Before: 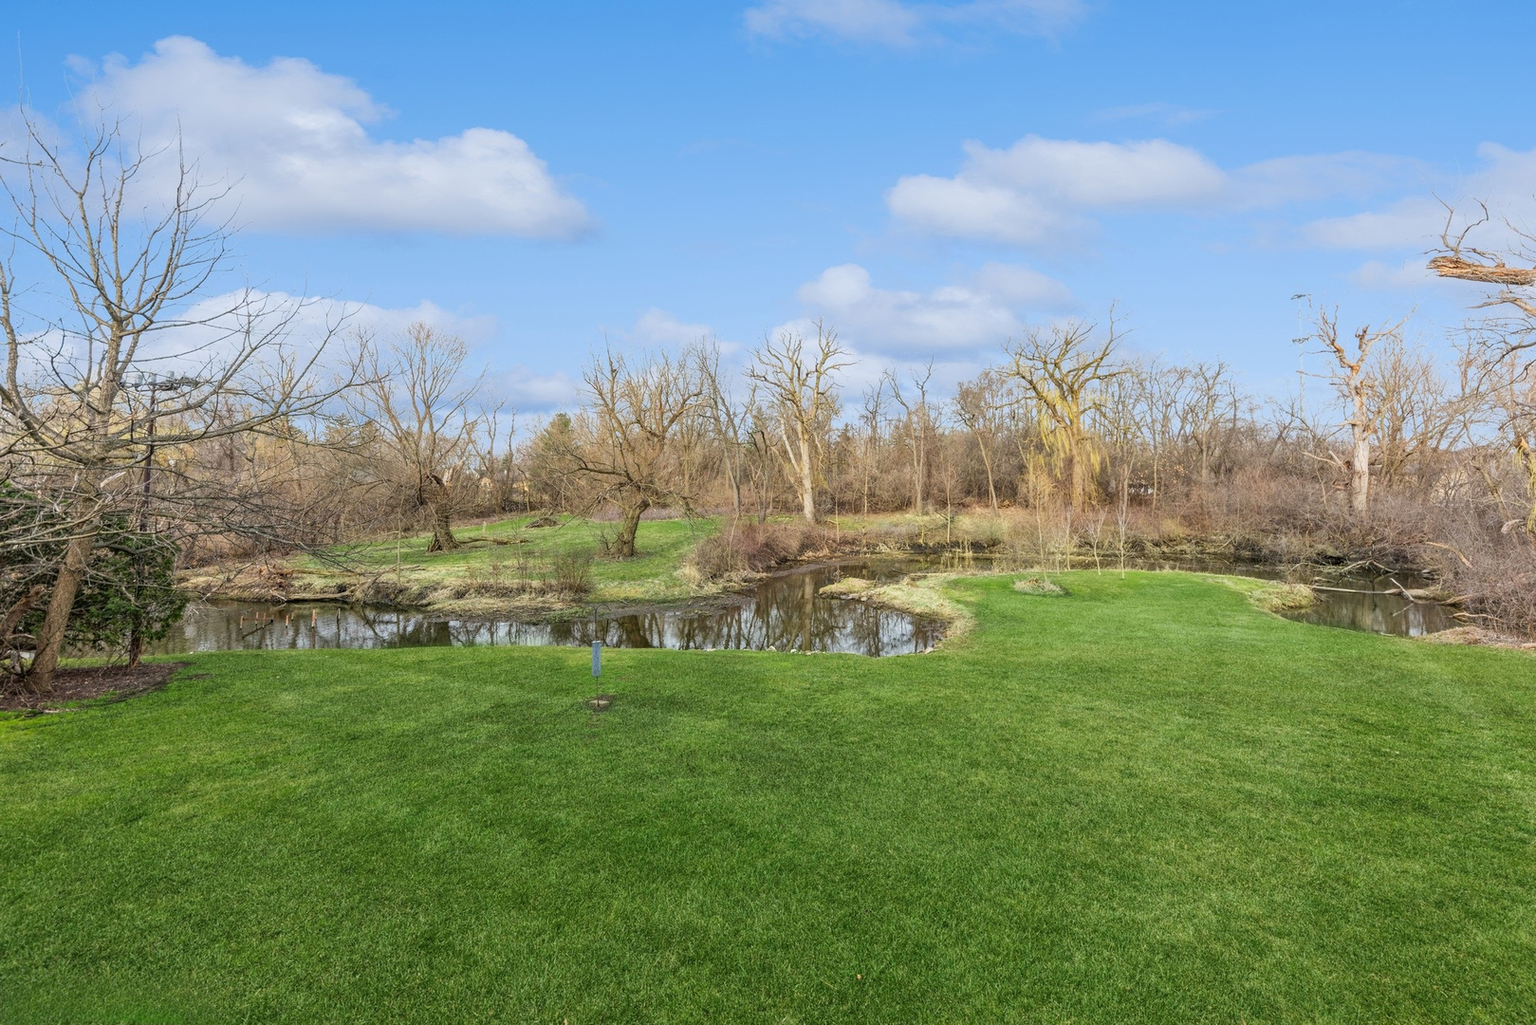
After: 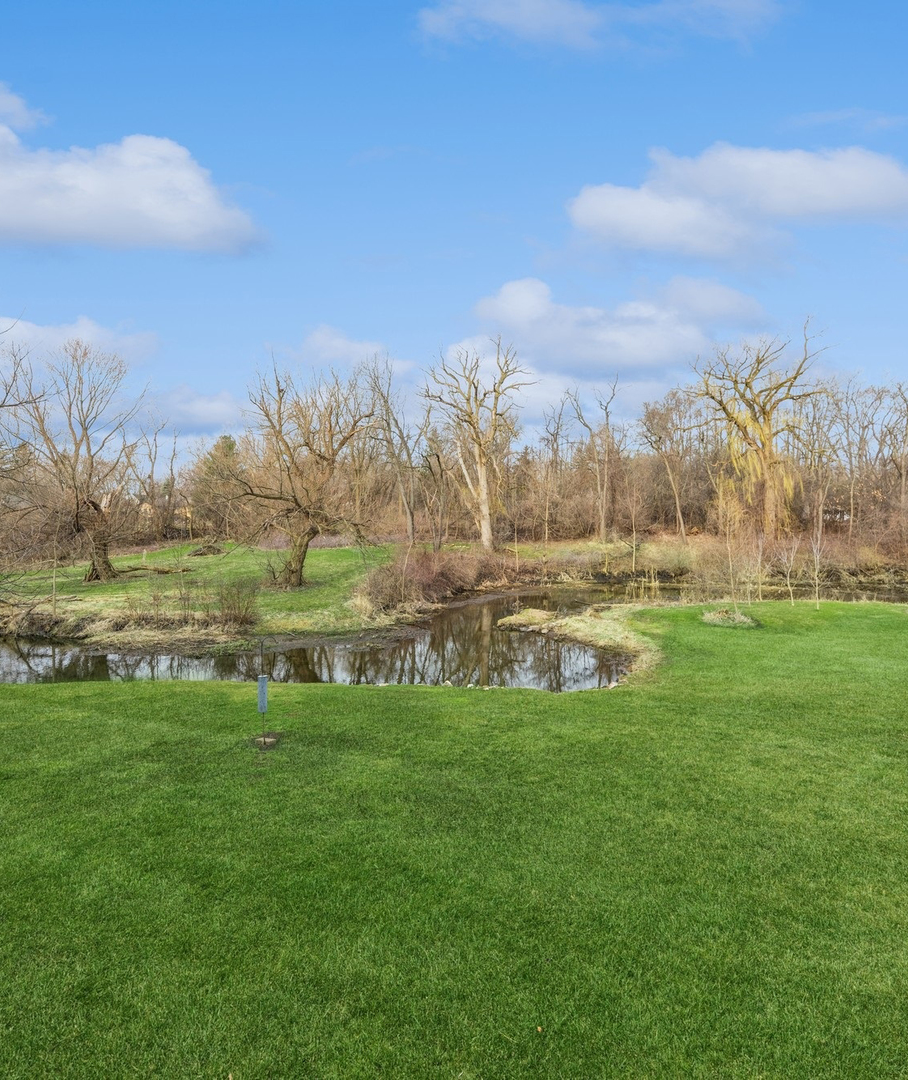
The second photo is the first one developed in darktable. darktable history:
tone equalizer: edges refinement/feathering 500, mask exposure compensation -1.57 EV, preserve details guided filter
crop and rotate: left 22.626%, right 21.246%
